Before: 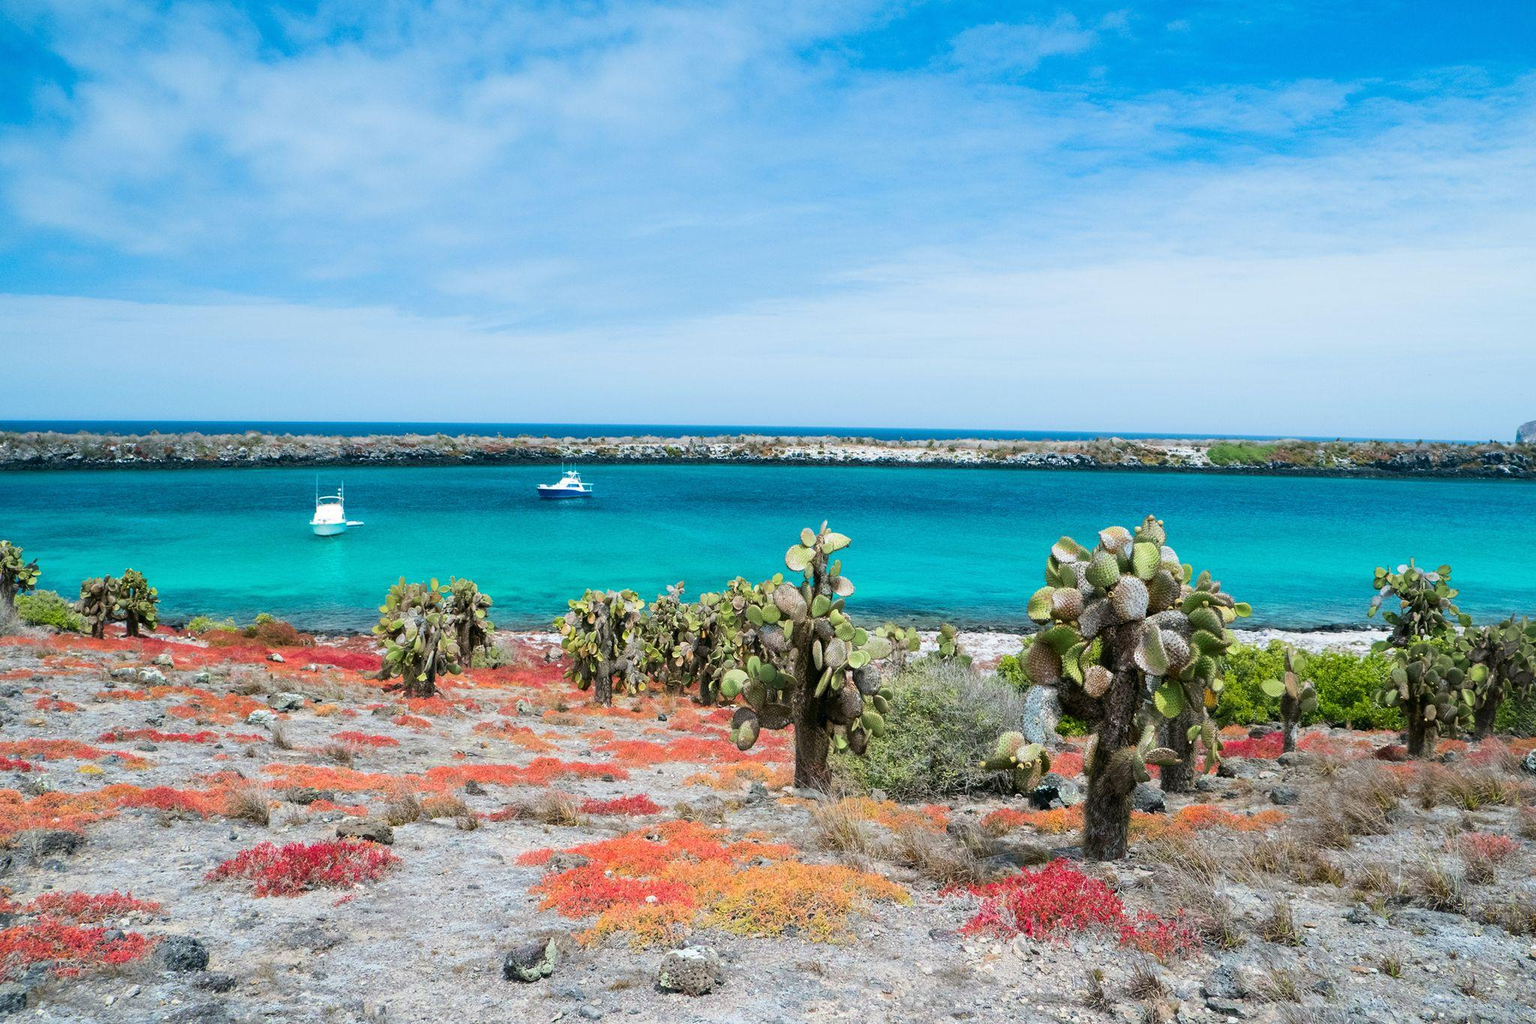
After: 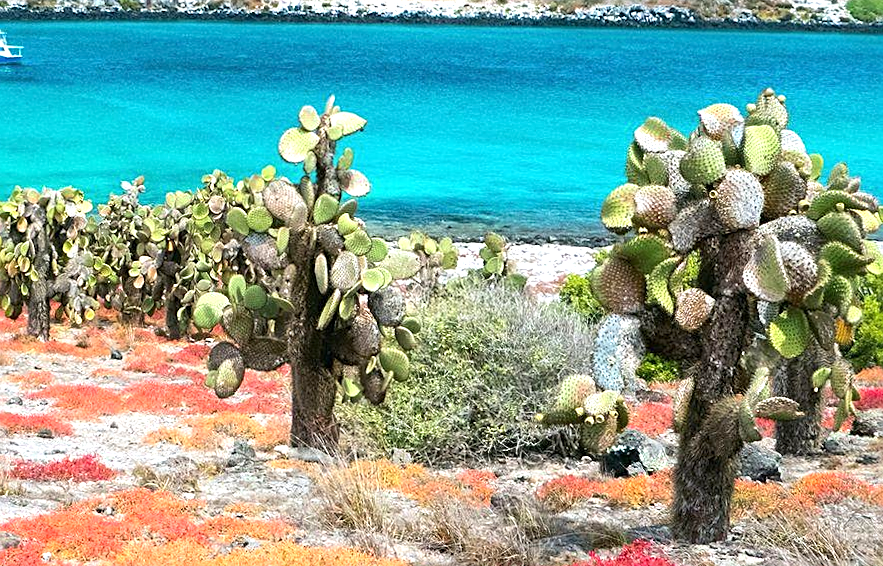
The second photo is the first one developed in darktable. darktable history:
crop: left 37.221%, top 45.169%, right 20.63%, bottom 13.777%
sharpen: on, module defaults
exposure: black level correction 0, exposure 0.7 EV, compensate exposure bias true, compensate highlight preservation false
rotate and perspective: lens shift (vertical) 0.048, lens shift (horizontal) -0.024, automatic cropping off
